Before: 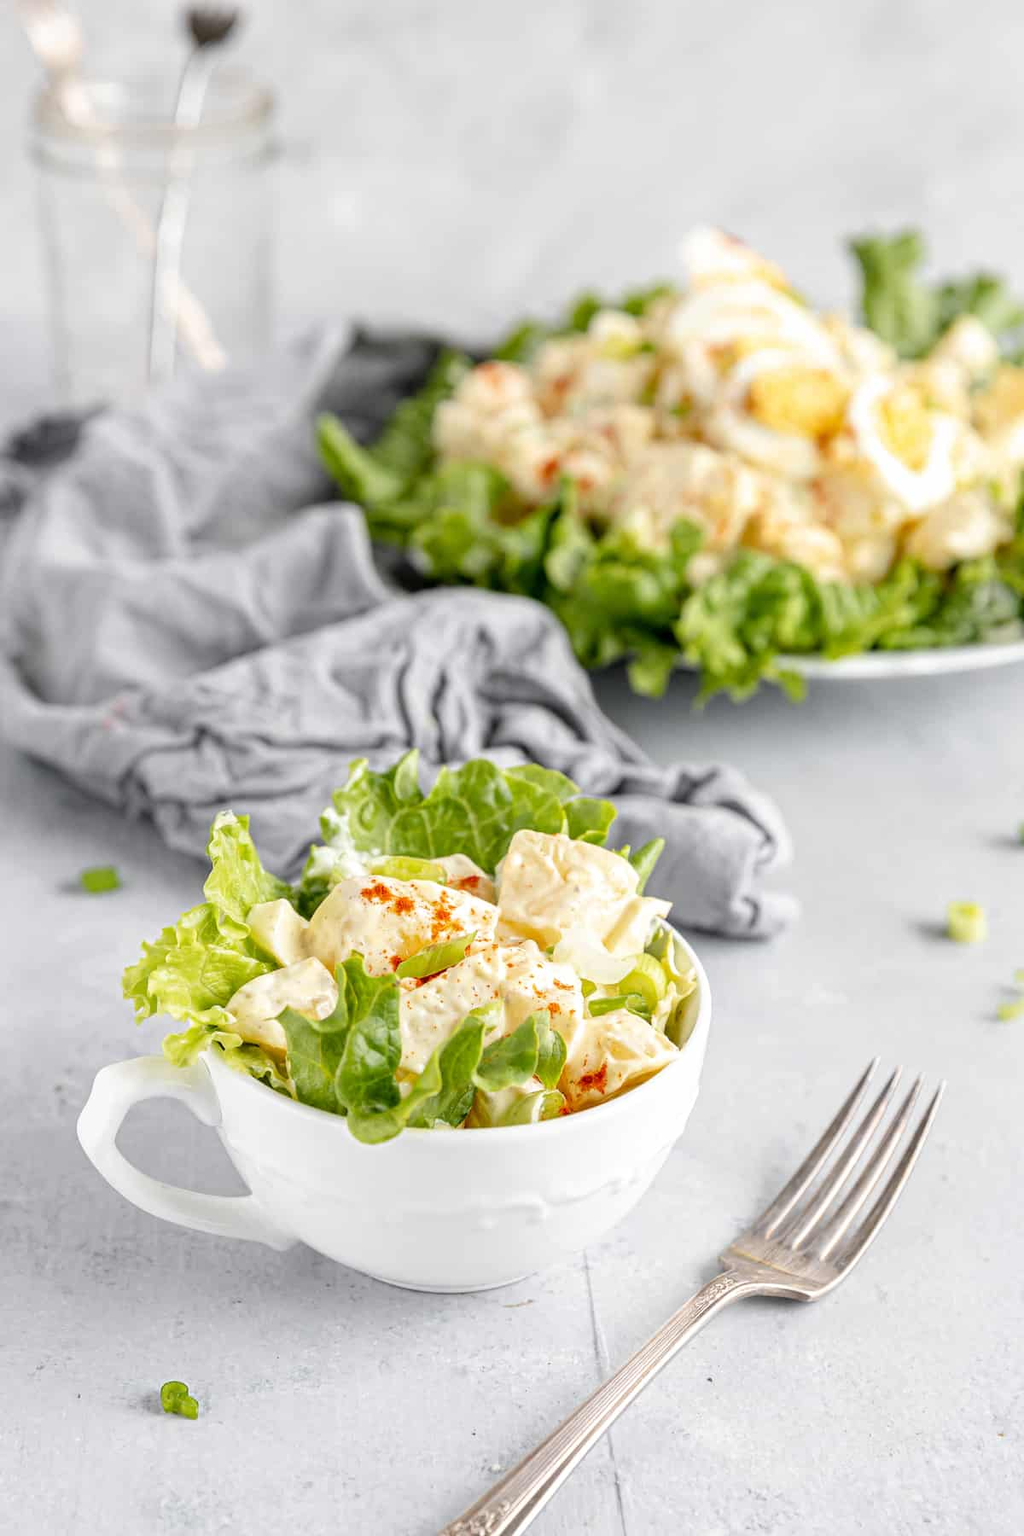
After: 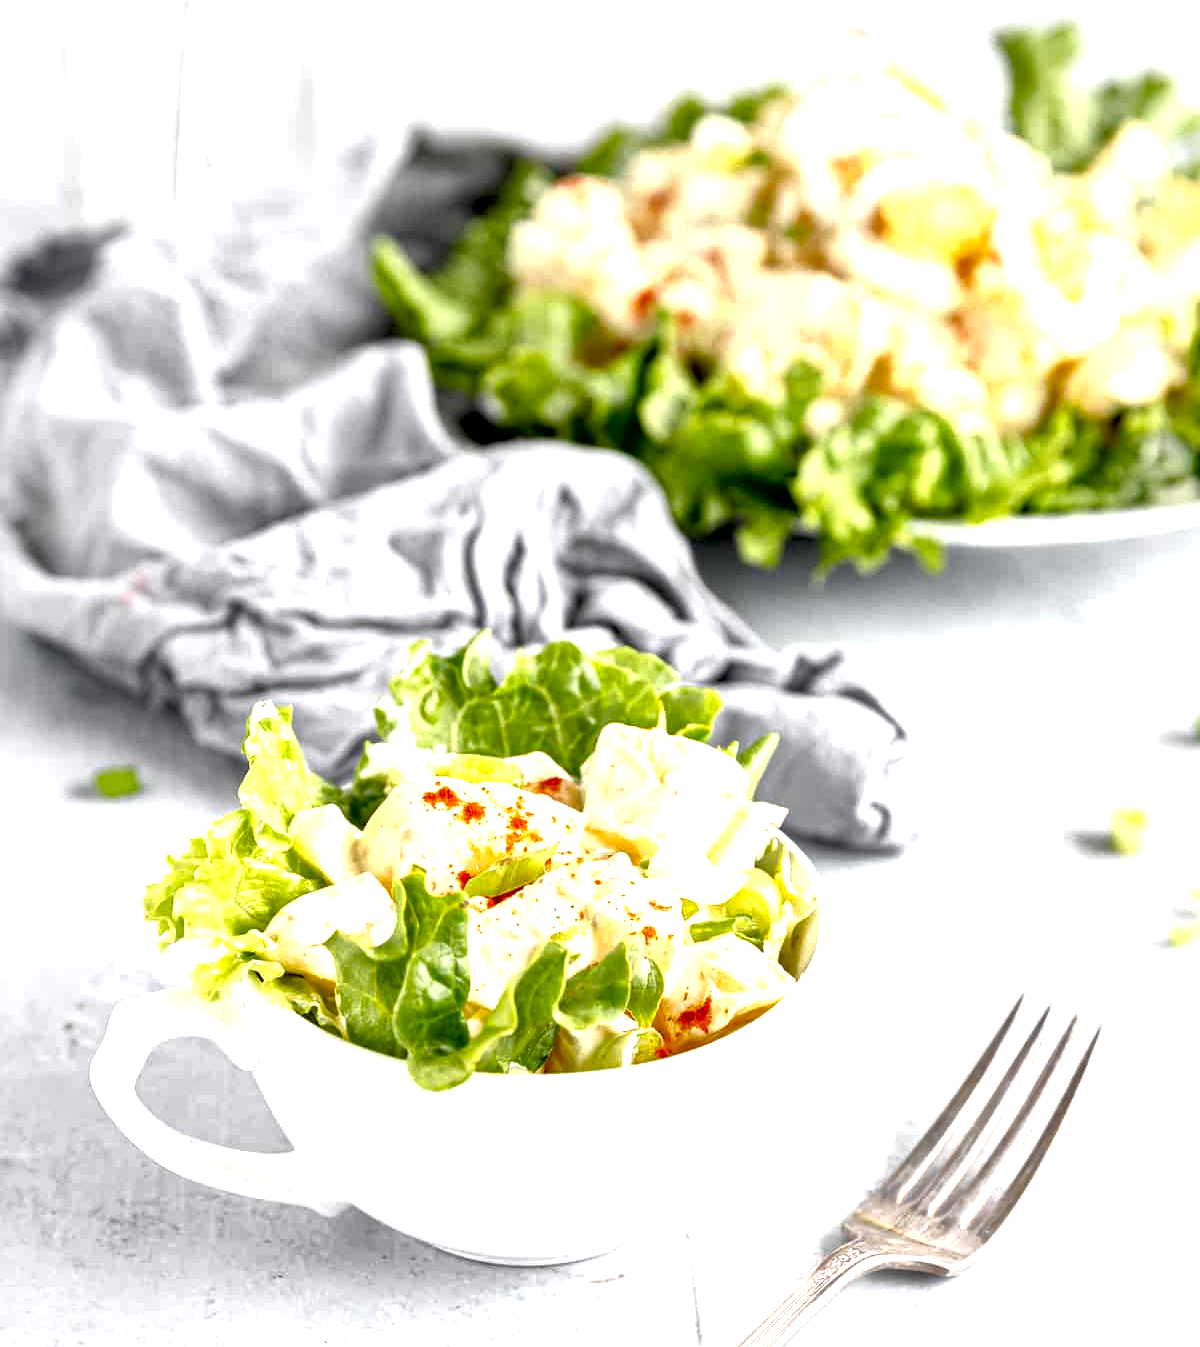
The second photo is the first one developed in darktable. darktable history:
exposure: black level correction 0.011, exposure 0.696 EV, compensate highlight preservation false
local contrast: mode bilateral grid, contrast 69, coarseness 76, detail 180%, midtone range 0.2
crop: top 13.876%, bottom 11.241%
